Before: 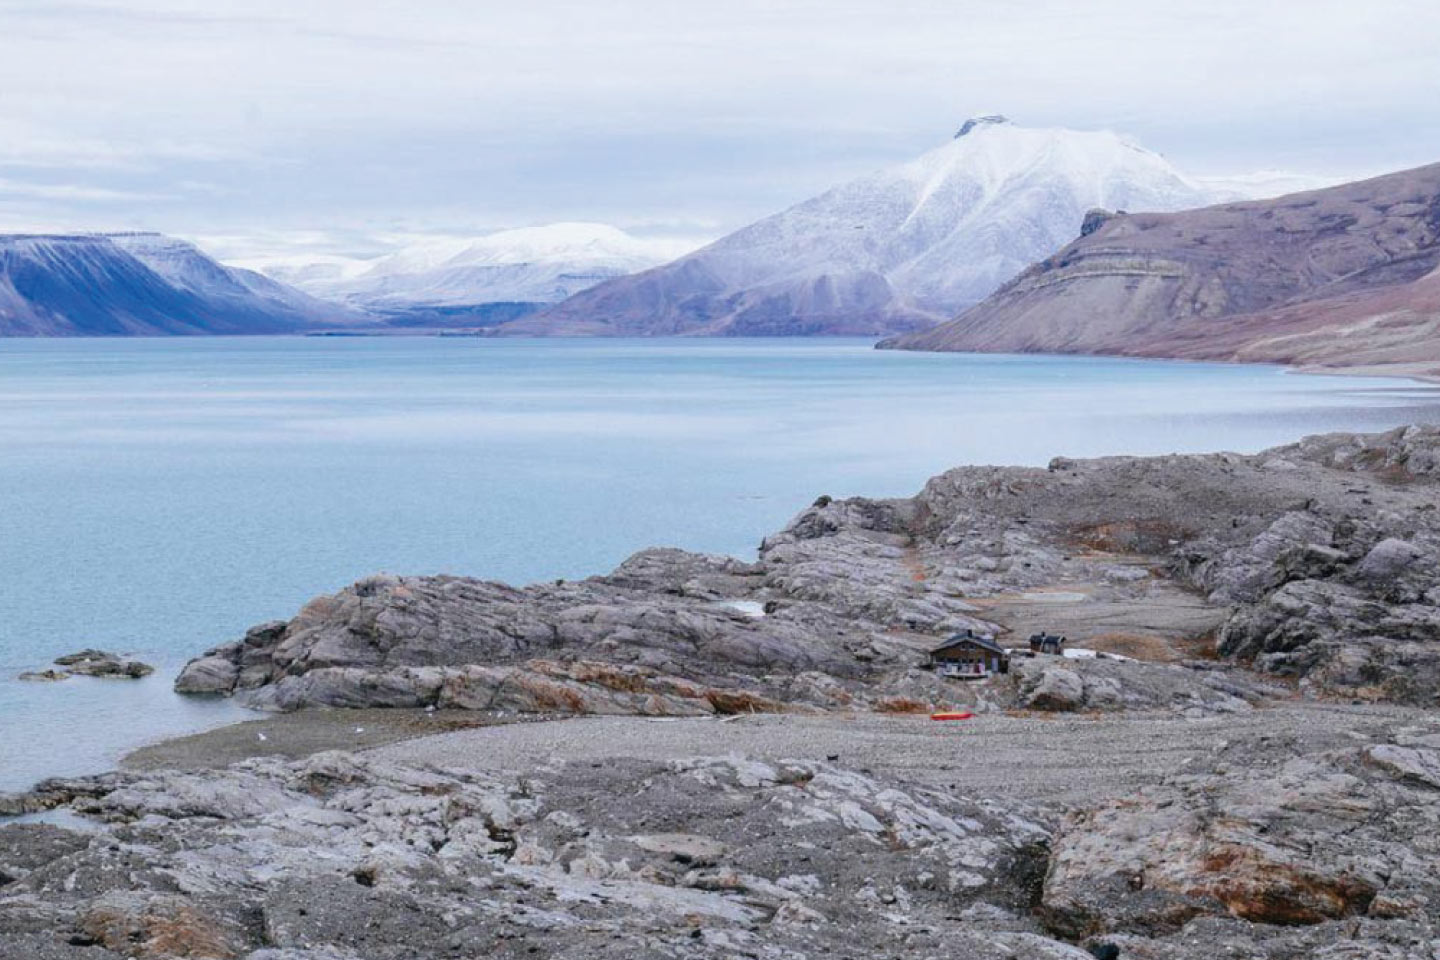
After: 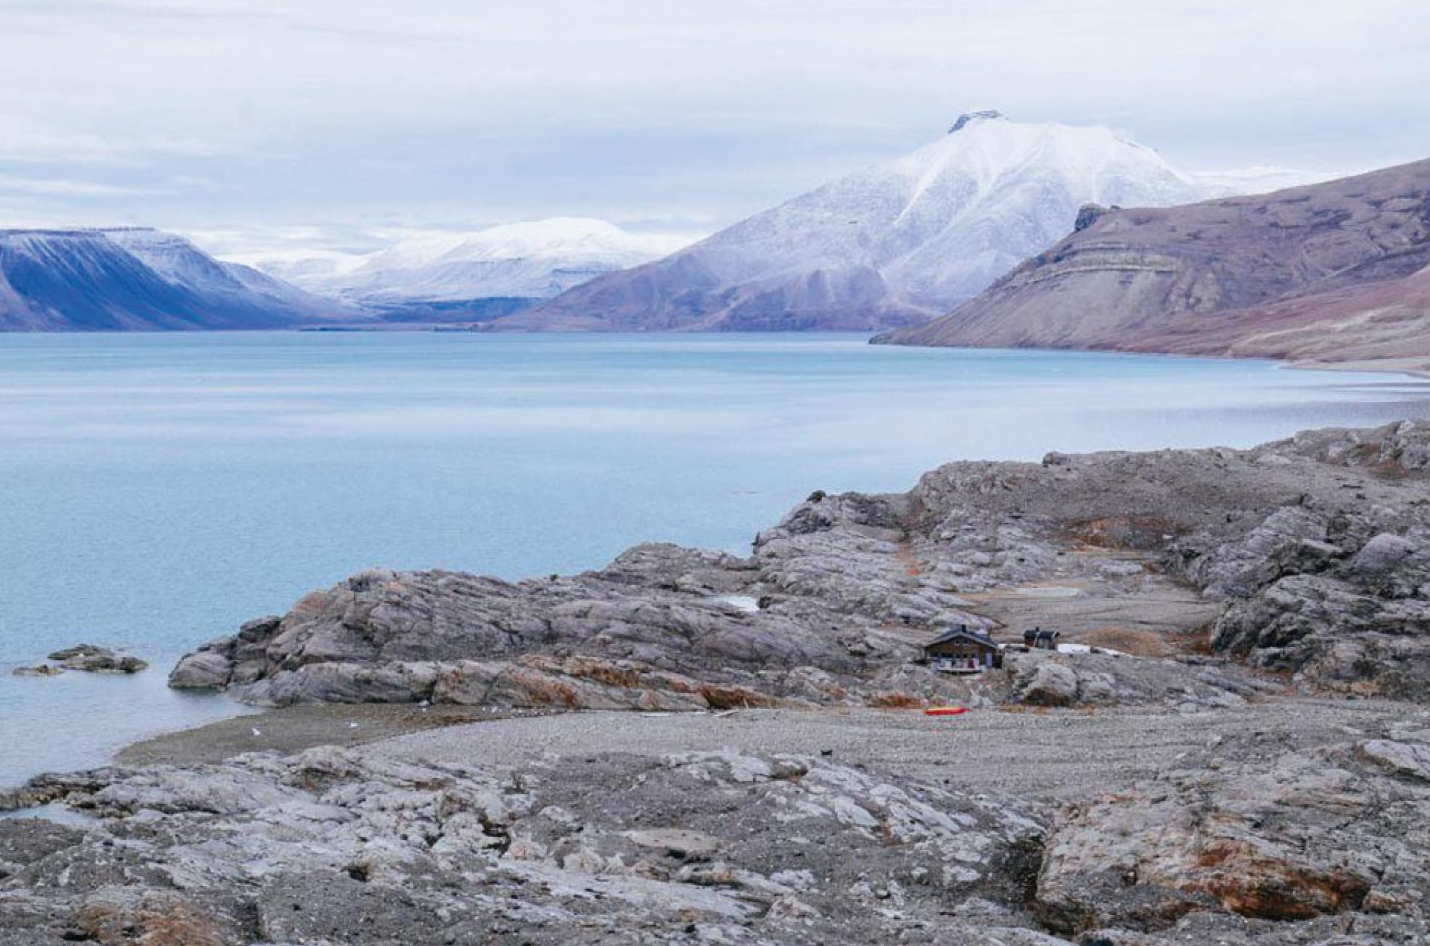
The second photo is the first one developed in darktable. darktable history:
crop: left 0.423%, top 0.557%, right 0.237%, bottom 0.822%
